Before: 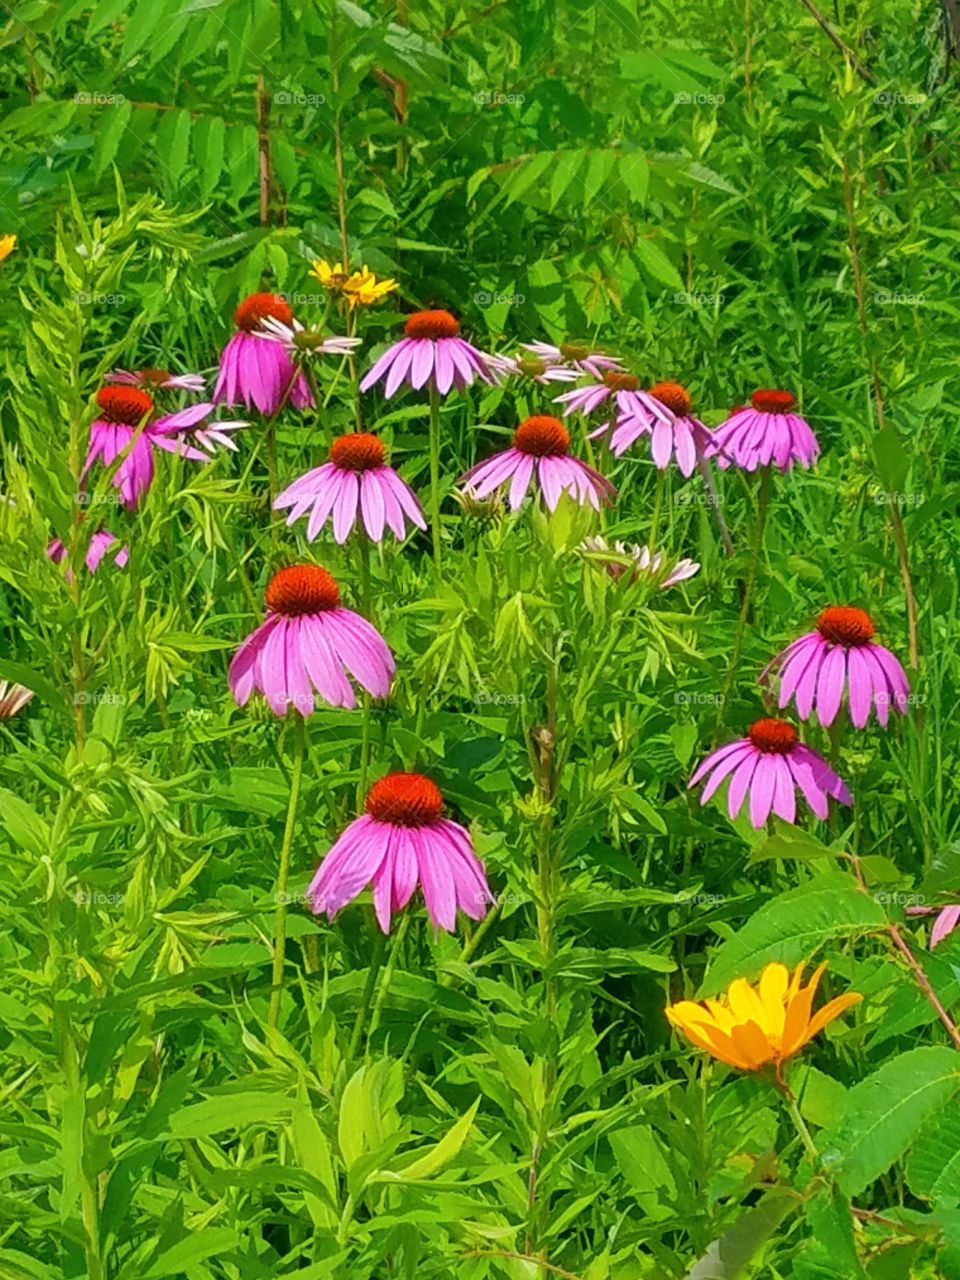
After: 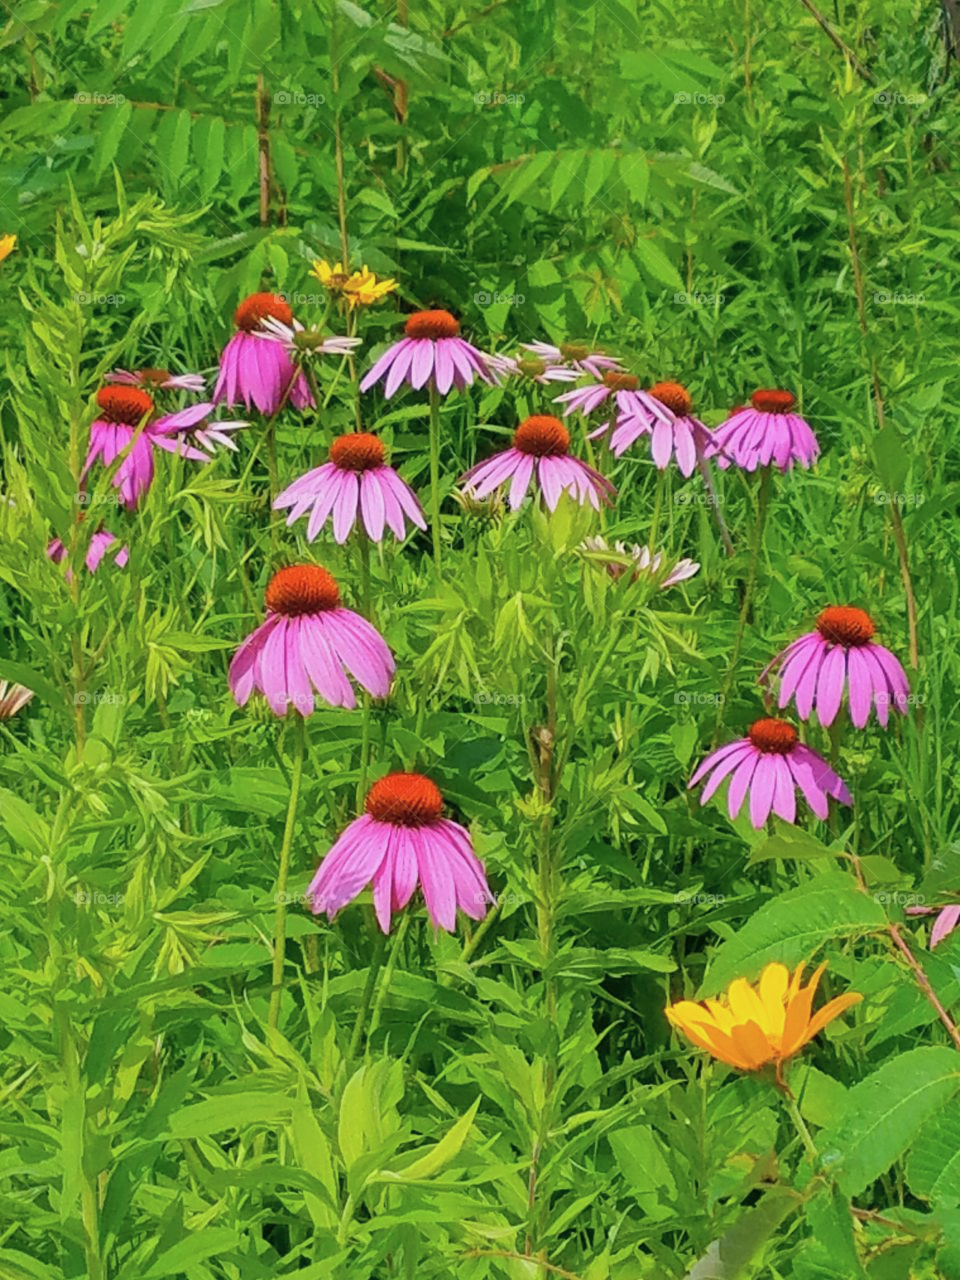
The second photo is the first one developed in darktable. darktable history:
exposure: exposure -0.47 EV, compensate highlight preservation false
tone curve: curves: ch0 [(0, 0) (0.003, 0.022) (0.011, 0.025) (0.025, 0.032) (0.044, 0.055) (0.069, 0.089) (0.1, 0.133) (0.136, 0.18) (0.177, 0.231) (0.224, 0.291) (0.277, 0.35) (0.335, 0.42) (0.399, 0.496) (0.468, 0.561) (0.543, 0.632) (0.623, 0.706) (0.709, 0.783) (0.801, 0.865) (0.898, 0.947) (1, 1)], color space Lab, independent channels, preserve colors none
